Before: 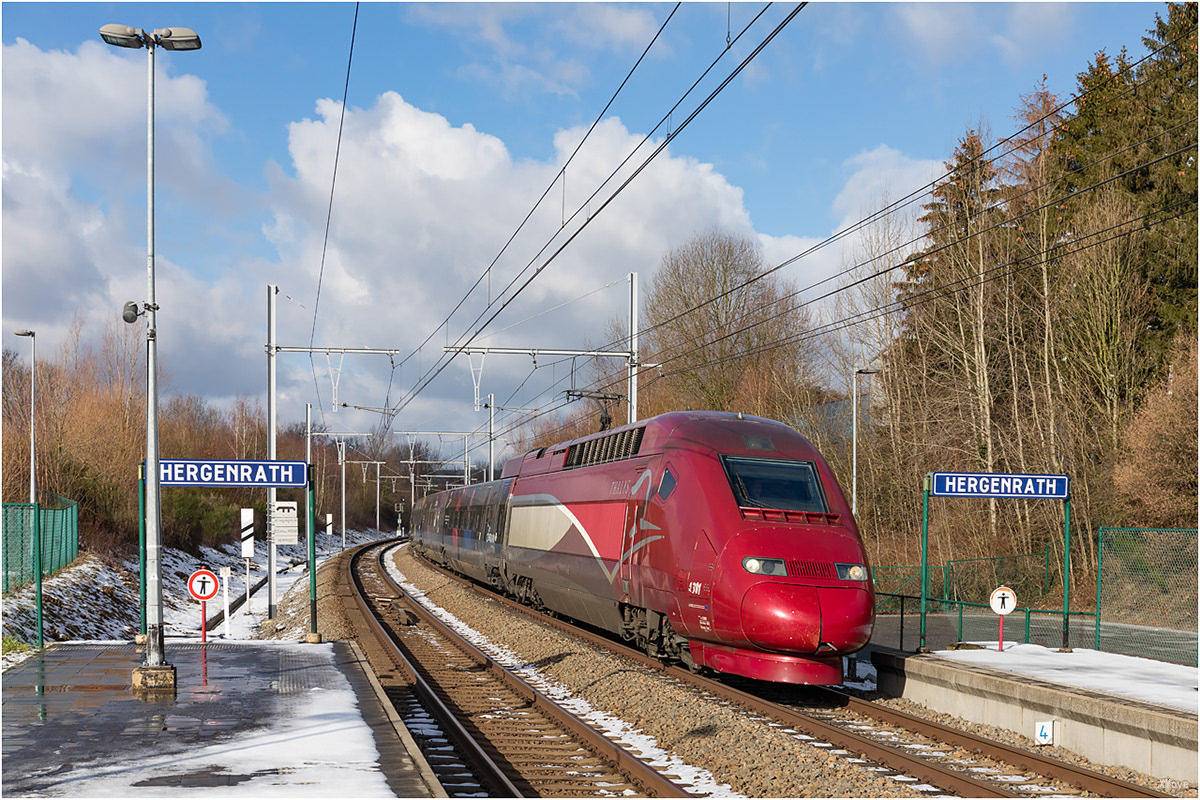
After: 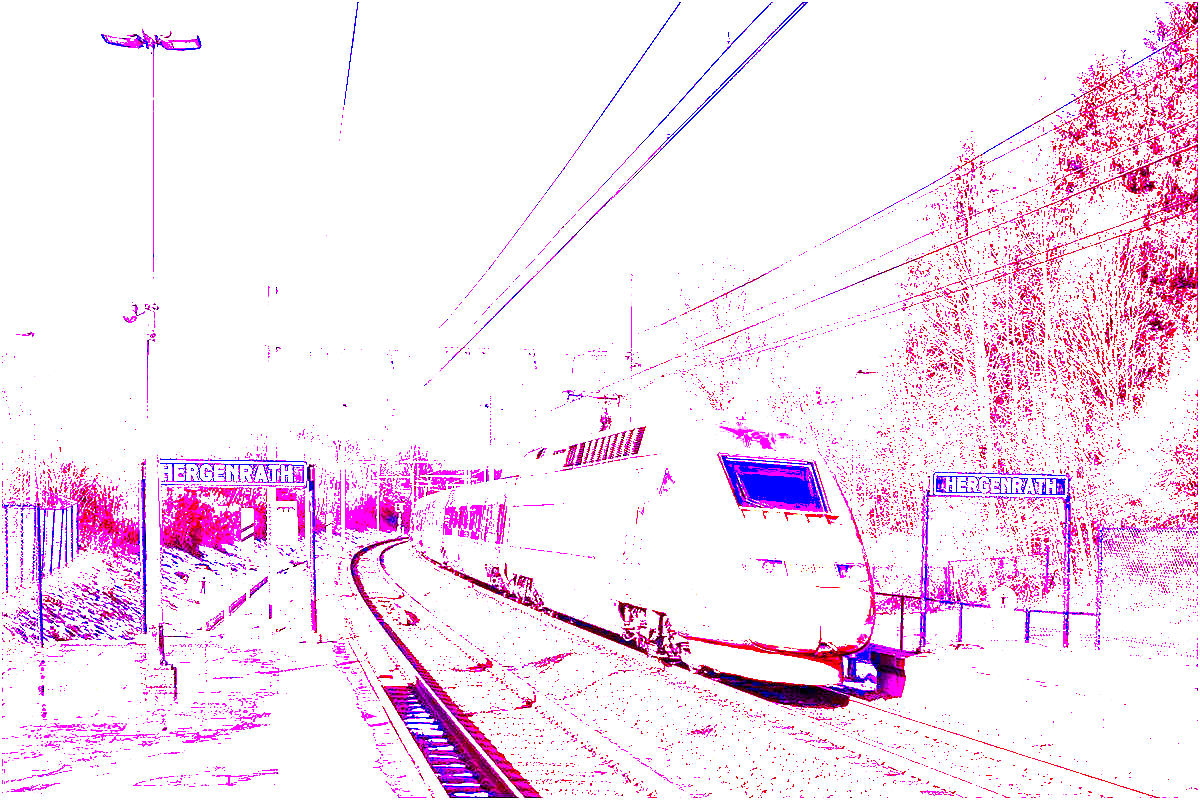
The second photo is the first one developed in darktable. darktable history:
white balance: red 8, blue 8
contrast brightness saturation: brightness -1, saturation 1
velvia: strength 67.07%, mid-tones bias 0.972
